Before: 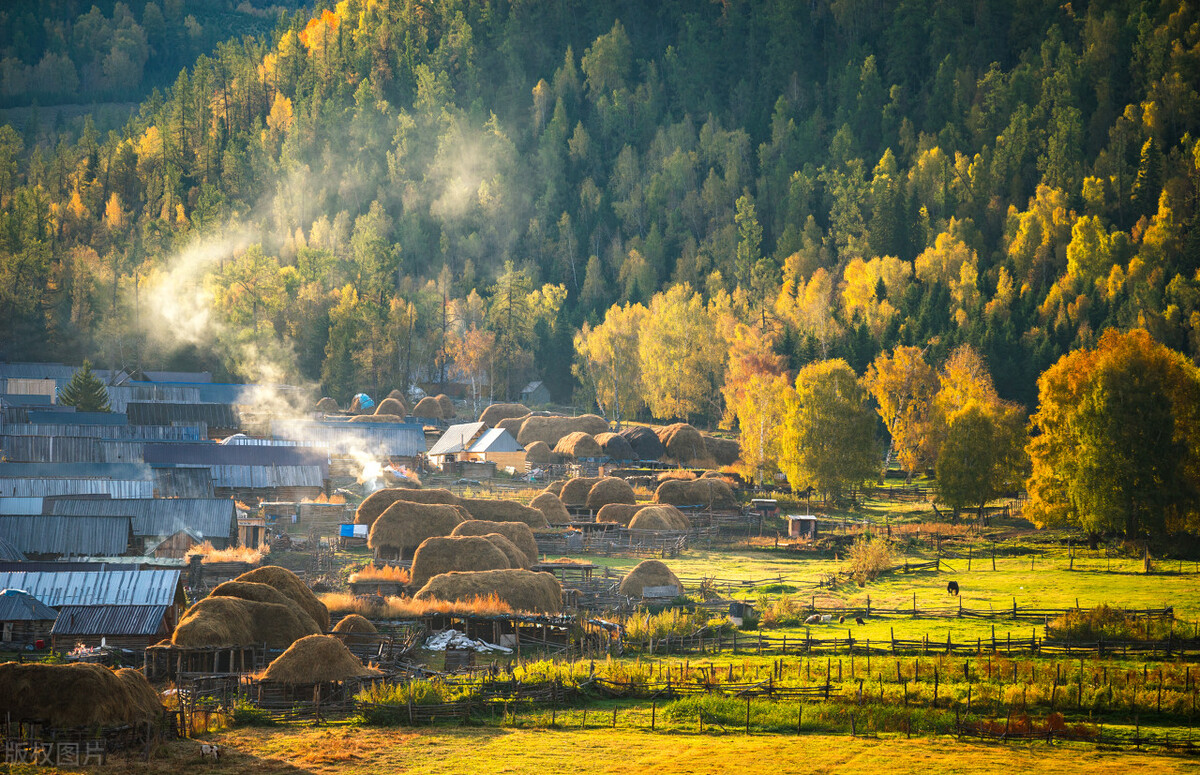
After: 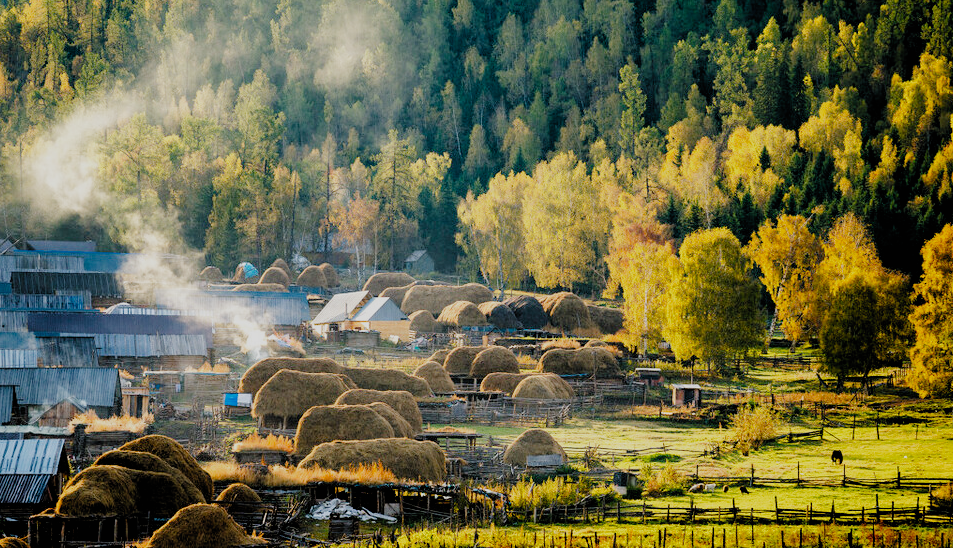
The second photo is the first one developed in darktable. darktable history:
crop: left 9.712%, top 16.928%, right 10.845%, bottom 12.332%
filmic rgb: black relative exposure -2.85 EV, white relative exposure 4.56 EV, hardness 1.77, contrast 1.25, preserve chrominance no, color science v5 (2021)
